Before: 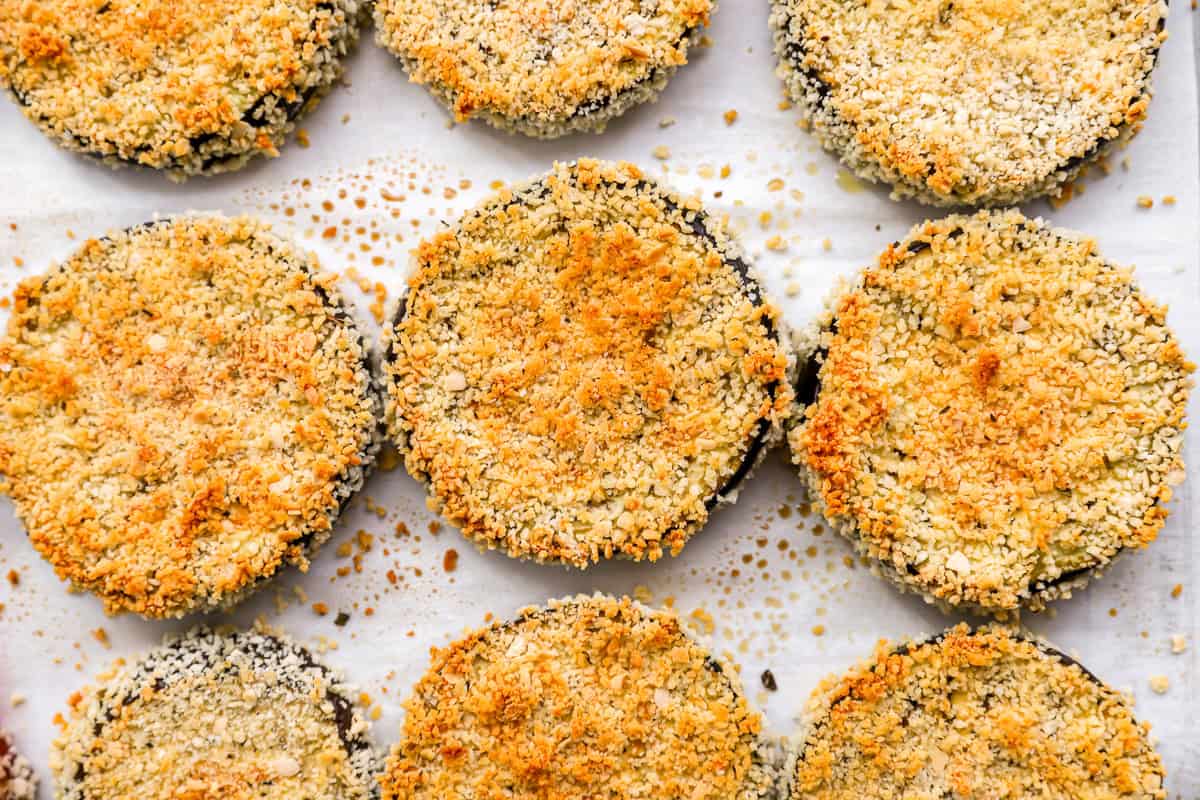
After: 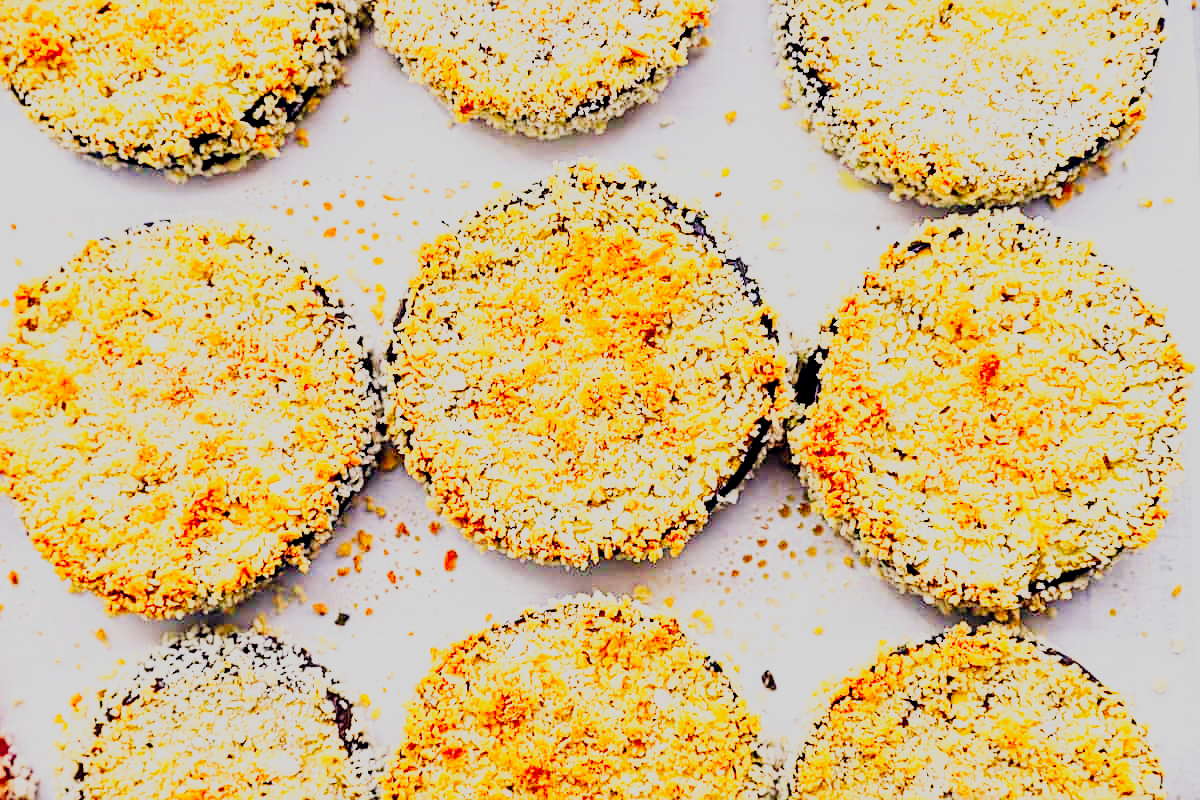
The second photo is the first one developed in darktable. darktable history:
base curve: curves: ch0 [(0, 0) (0.007, 0.004) (0.027, 0.03) (0.046, 0.07) (0.207, 0.54) (0.442, 0.872) (0.673, 0.972) (1, 1)], preserve colors none
local contrast: highlights 100%, shadows 100%, detail 120%, midtone range 0.2
color calibration: illuminant custom, x 0.368, y 0.373, temperature 4330.32 K
color balance: mode lift, gamma, gain (sRGB)
filmic rgb: black relative exposure -7.65 EV, white relative exposure 4.56 EV, hardness 3.61
lens correction: correction method embedded metadata, crop 1, focal 40, aperture 4, distance 15.16, camera "ILCE-7M3", lens "FE 40mm F2.5 G"
sharpen: on, module defaults
color balance rgb: shadows lift › hue 87.51°, highlights gain › chroma 3.21%, highlights gain › hue 55.1°, global offset › chroma 0.15%, global offset › hue 253.66°, linear chroma grading › global chroma 0.5%
color zones: curves: ch0 [(0, 0.613) (0.01, 0.613) (0.245, 0.448) (0.498, 0.529) (0.642, 0.665) (0.879, 0.777) (0.99, 0.613)]; ch1 [(0, 0) (0.143, 0) (0.286, 0) (0.429, 0) (0.571, 0) (0.714, 0) (0.857, 0)], mix -138.01%
